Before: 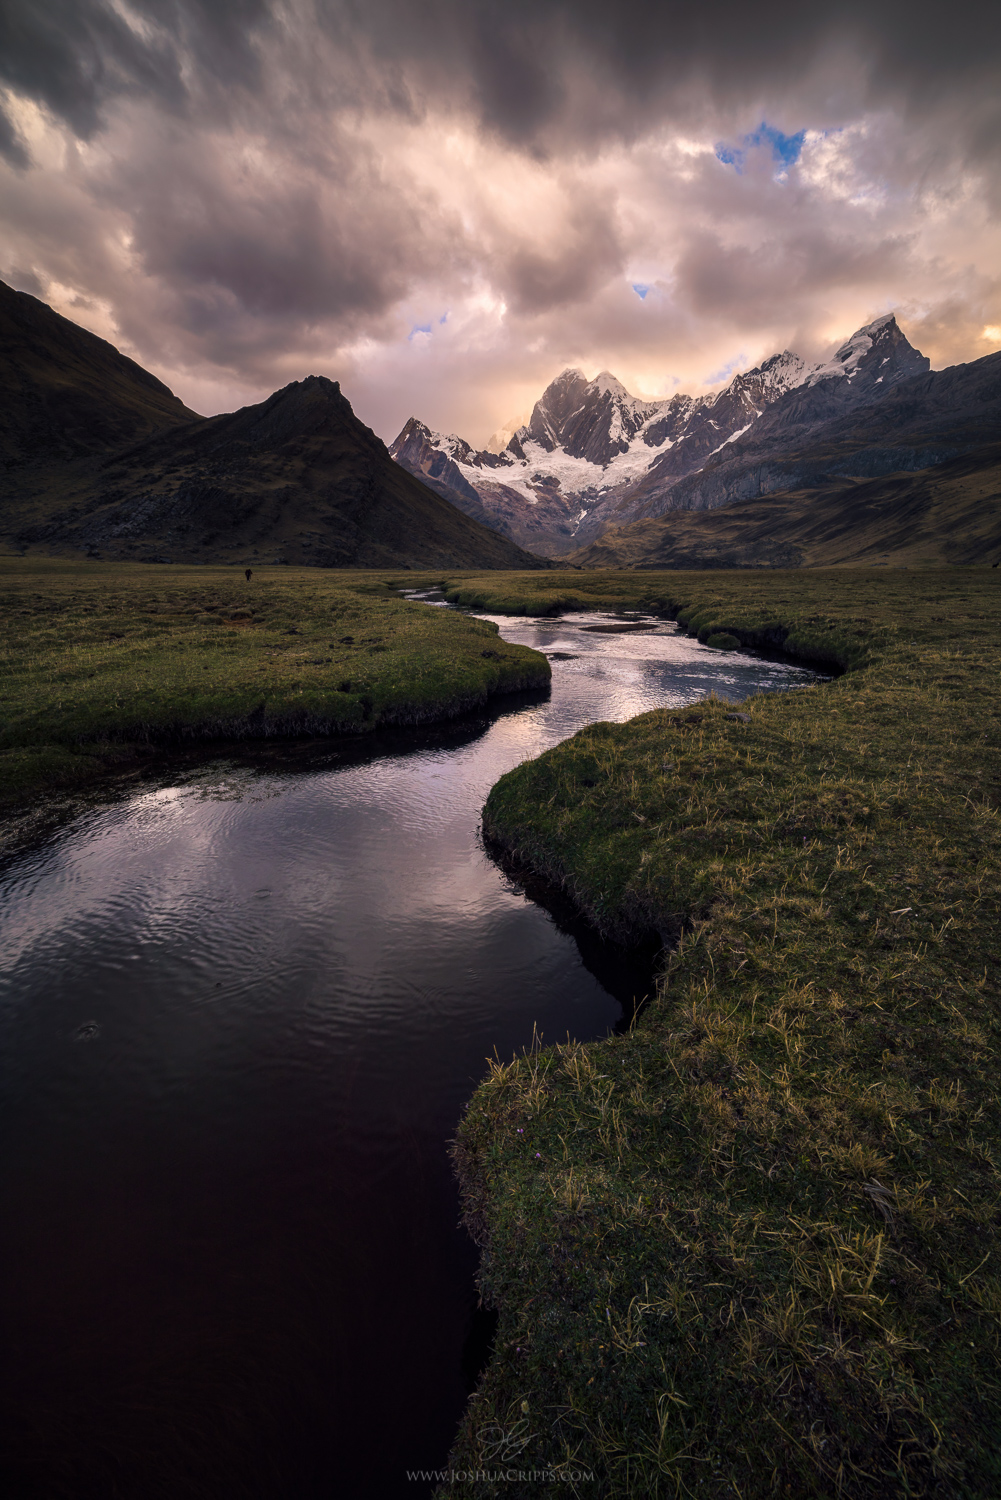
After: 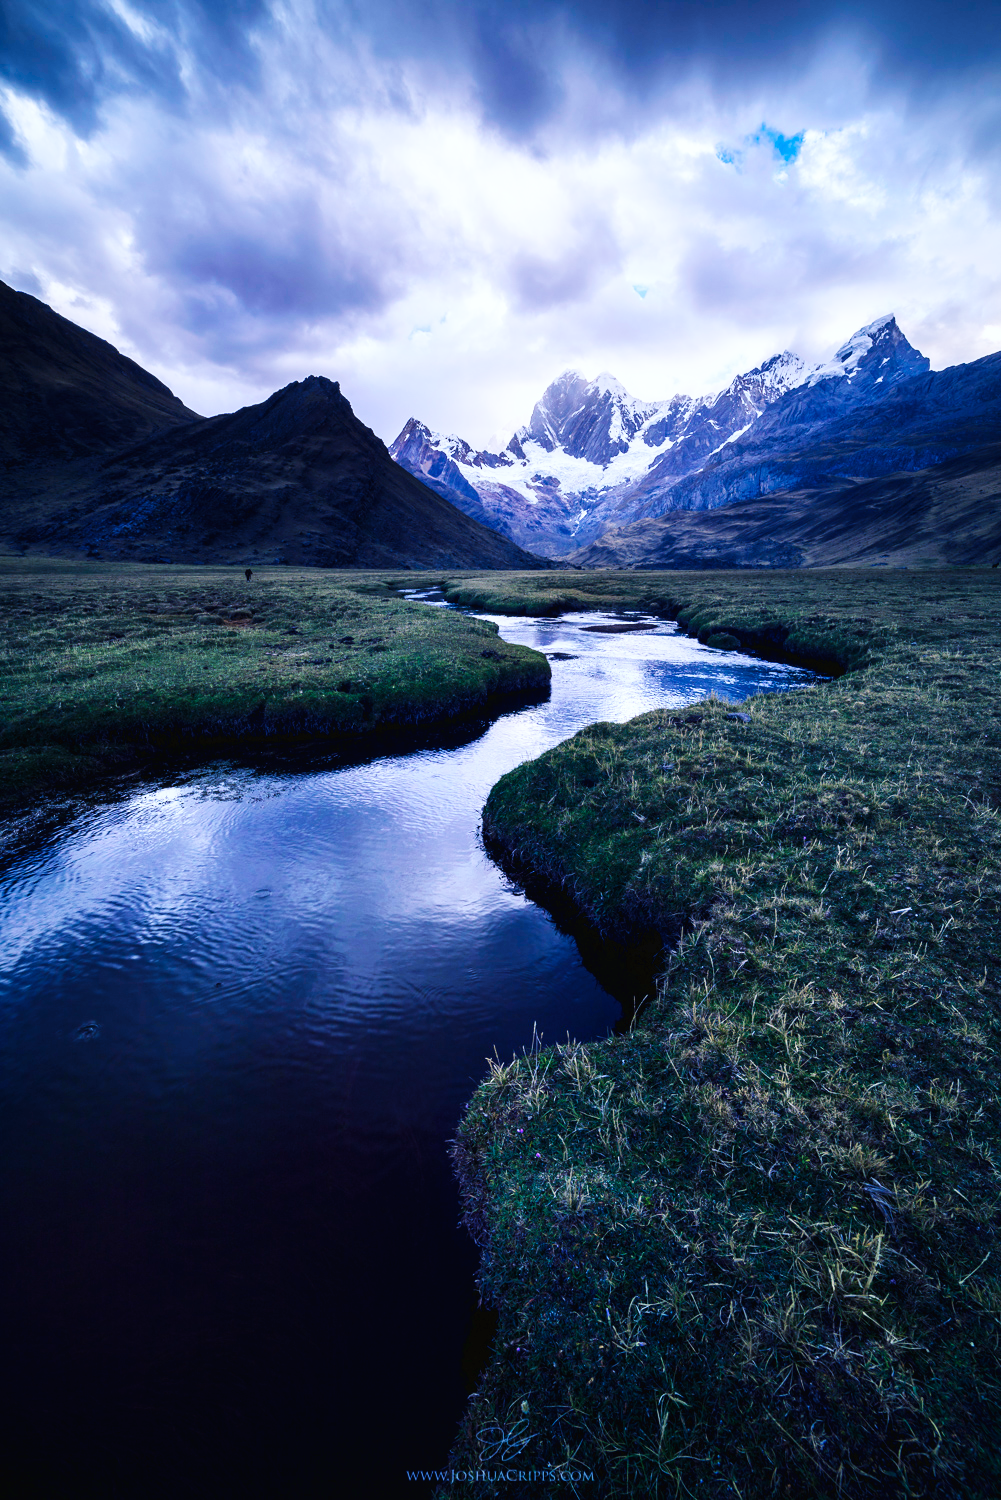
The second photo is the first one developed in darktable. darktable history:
base curve: curves: ch0 [(0, 0.003) (0.001, 0.002) (0.006, 0.004) (0.02, 0.022) (0.048, 0.086) (0.094, 0.234) (0.162, 0.431) (0.258, 0.629) (0.385, 0.8) (0.548, 0.918) (0.751, 0.988) (1, 1)], preserve colors none
color calibration: illuminant as shot in camera, x 0.443, y 0.414, temperature 2930.1 K
